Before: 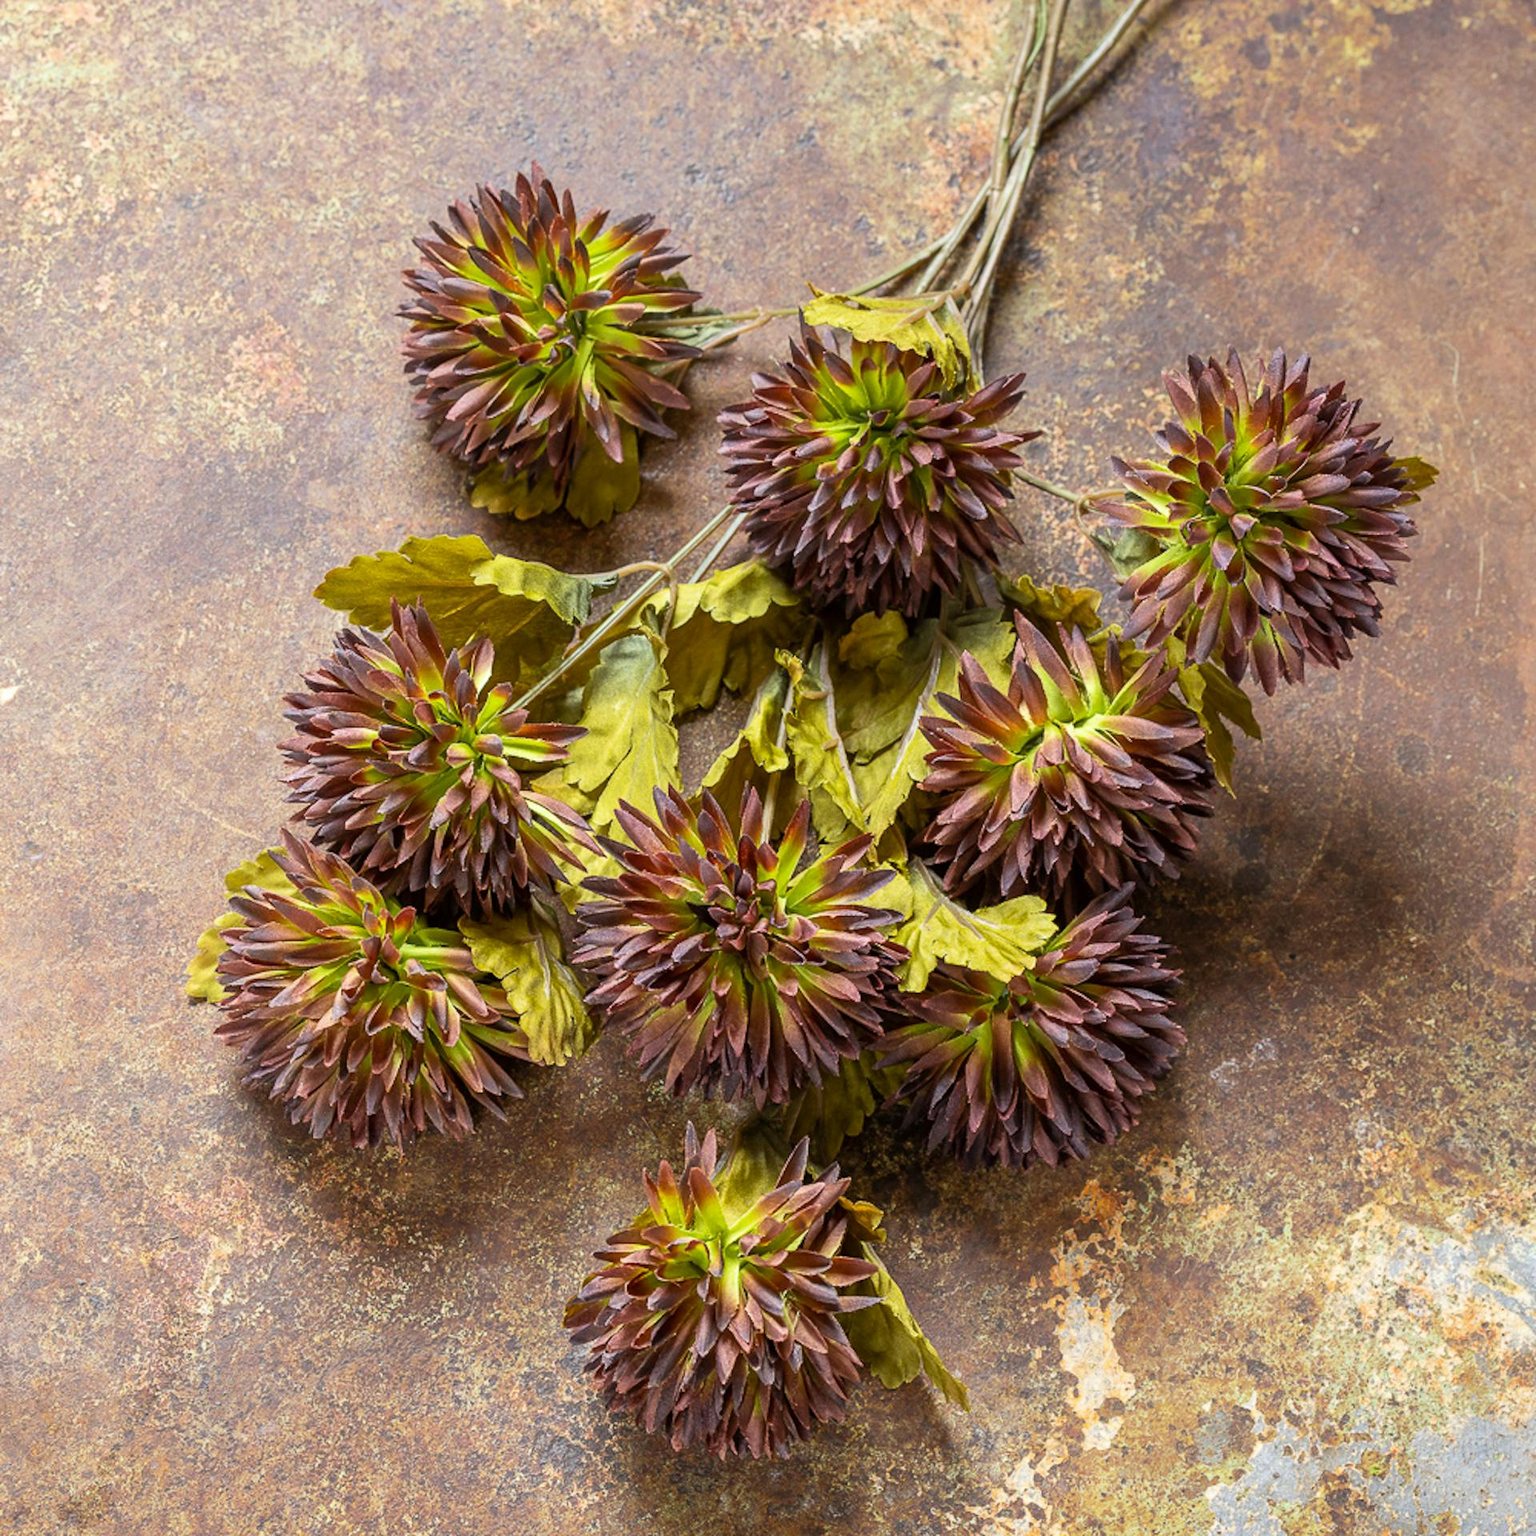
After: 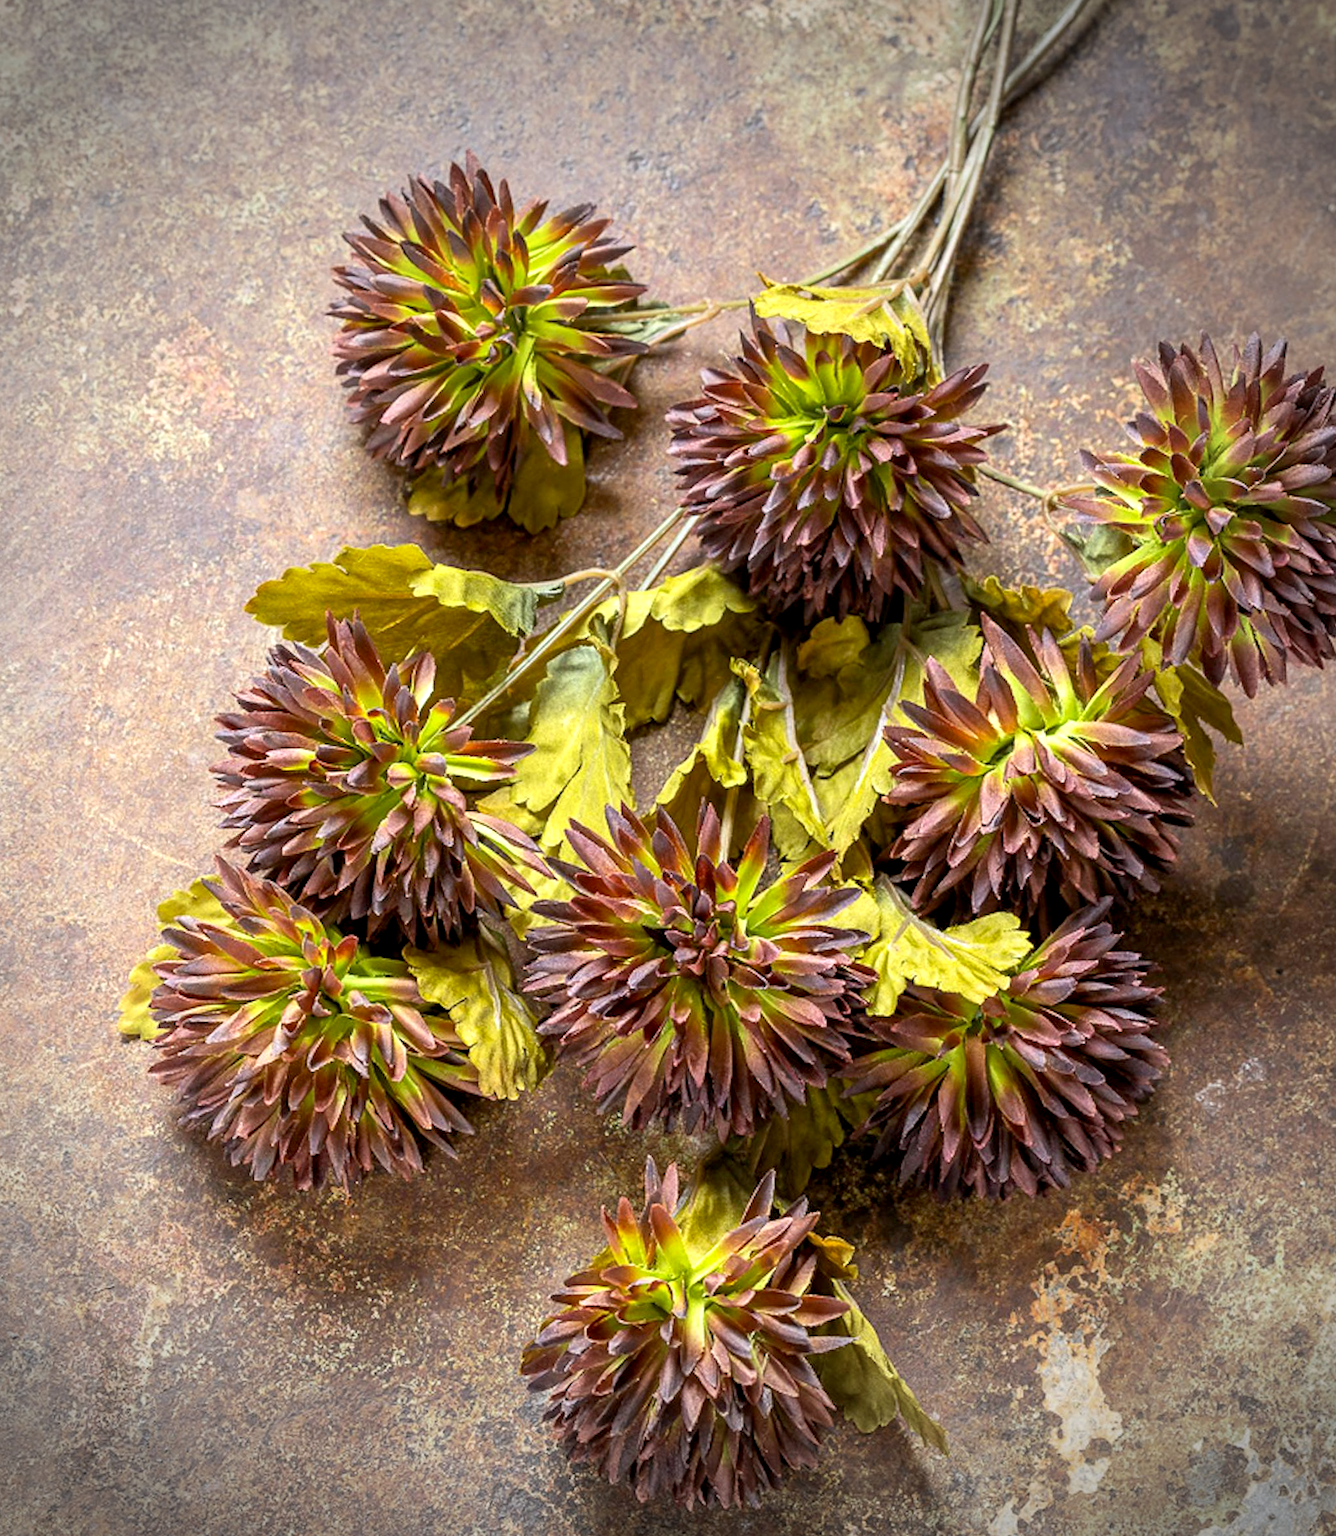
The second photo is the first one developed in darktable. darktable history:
crop and rotate: angle 1°, left 4.281%, top 0.642%, right 11.383%, bottom 2.486%
exposure: black level correction 0.003, exposure 0.383 EV, compensate highlight preservation false
vignetting: fall-off start 75%, brightness -0.692, width/height ratio 1.084
